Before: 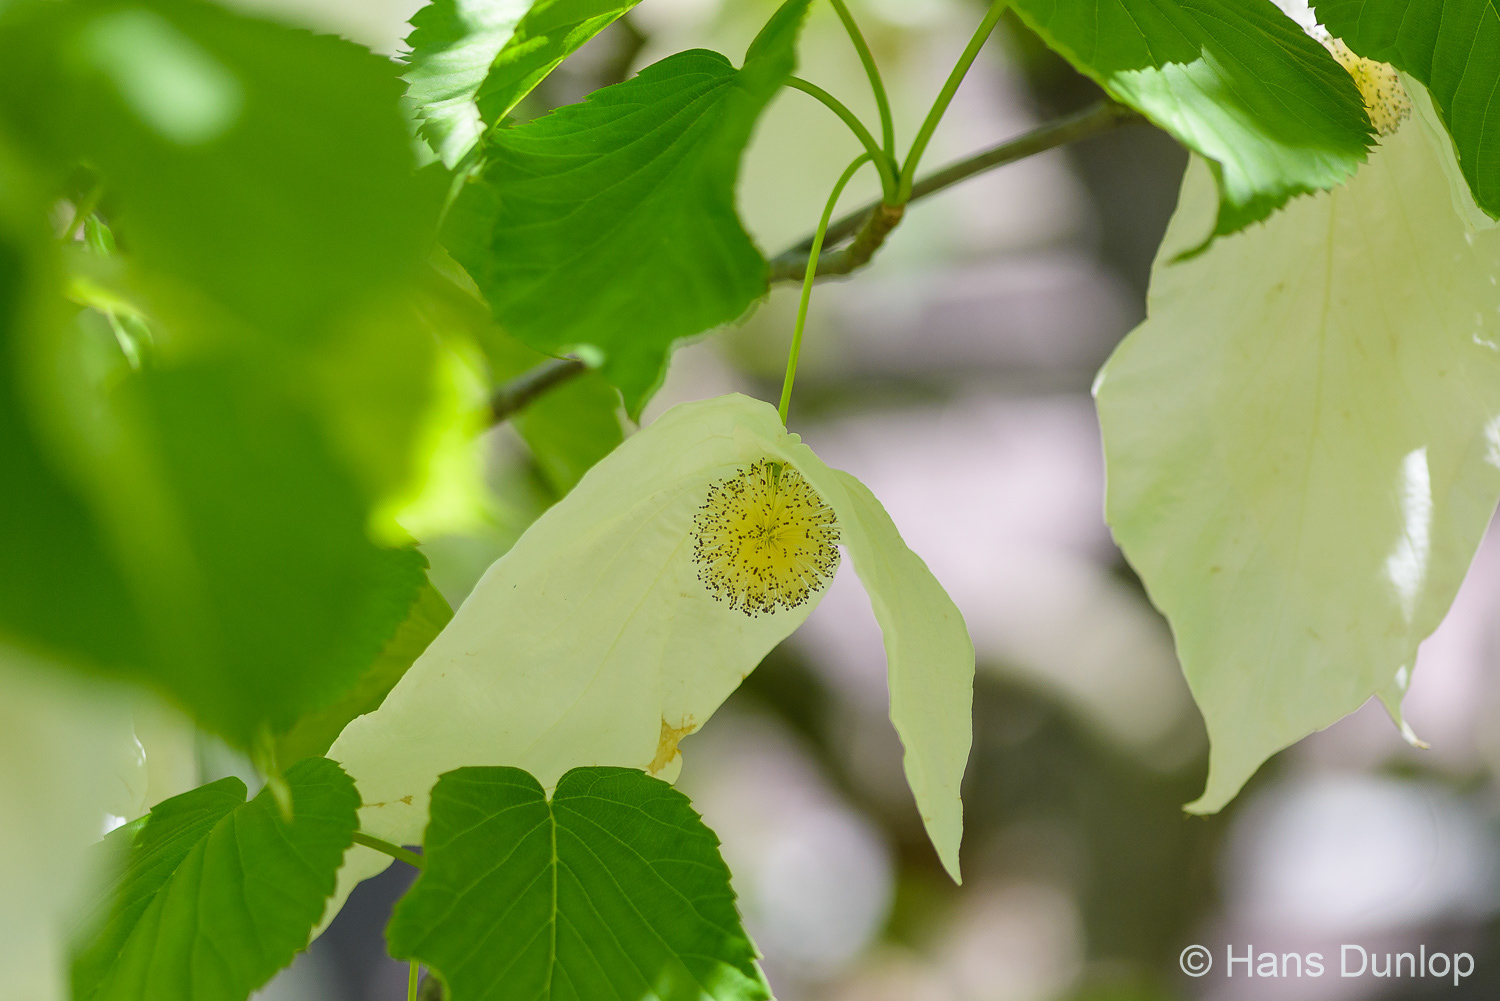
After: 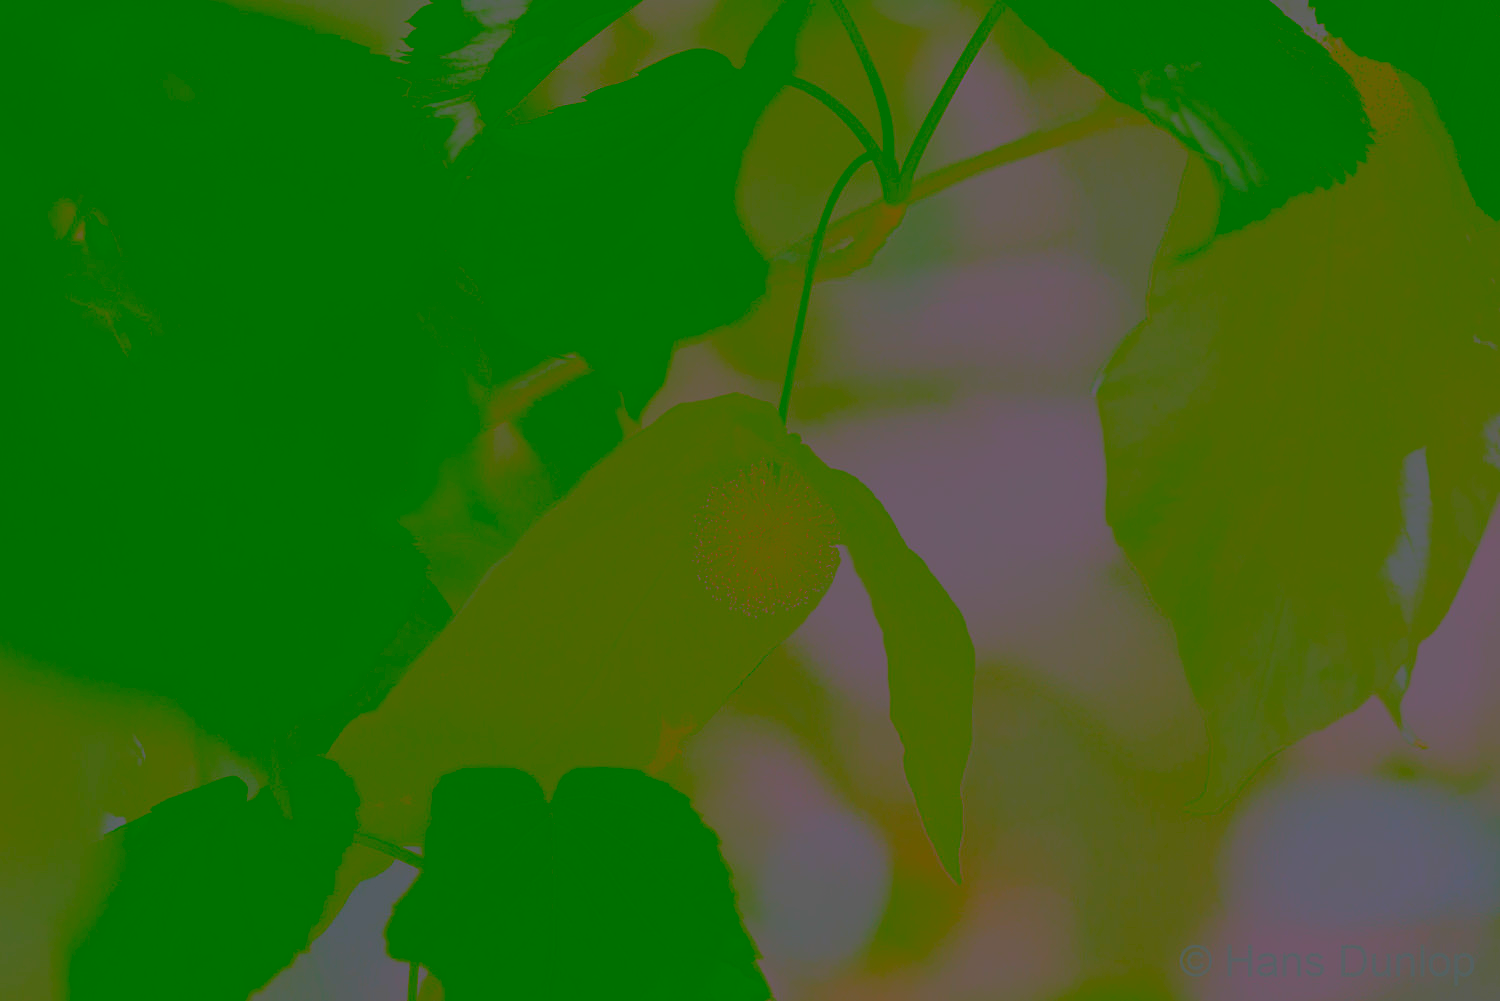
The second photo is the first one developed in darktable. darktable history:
contrast brightness saturation: contrast -0.976, brightness -0.171, saturation 0.766
